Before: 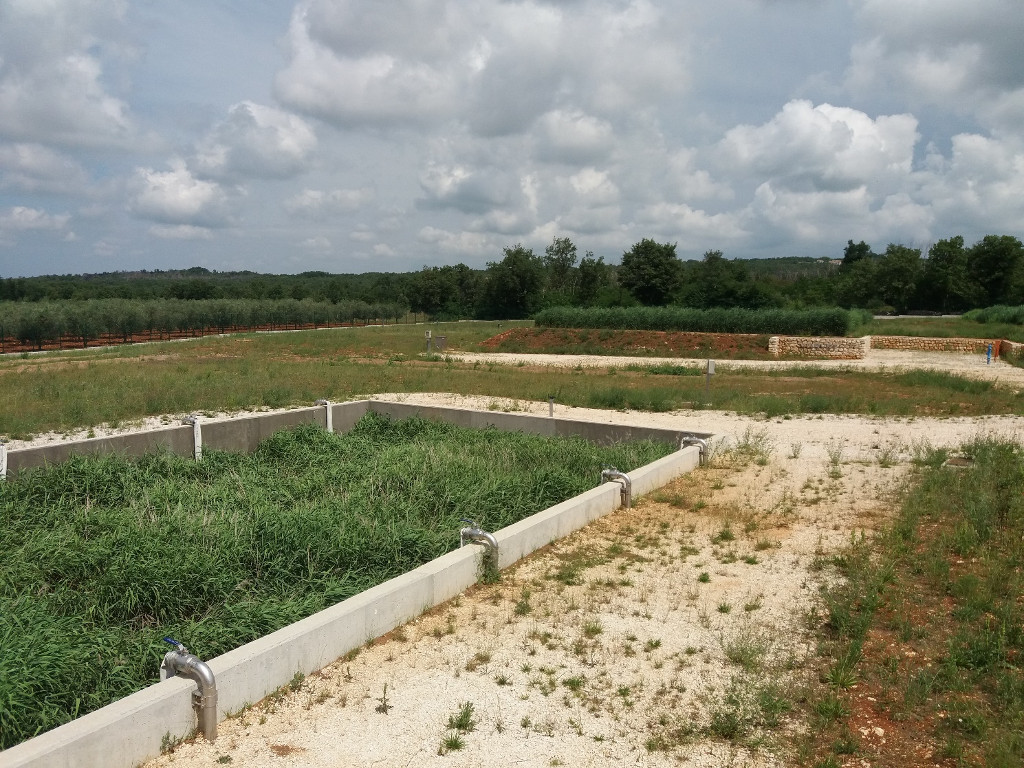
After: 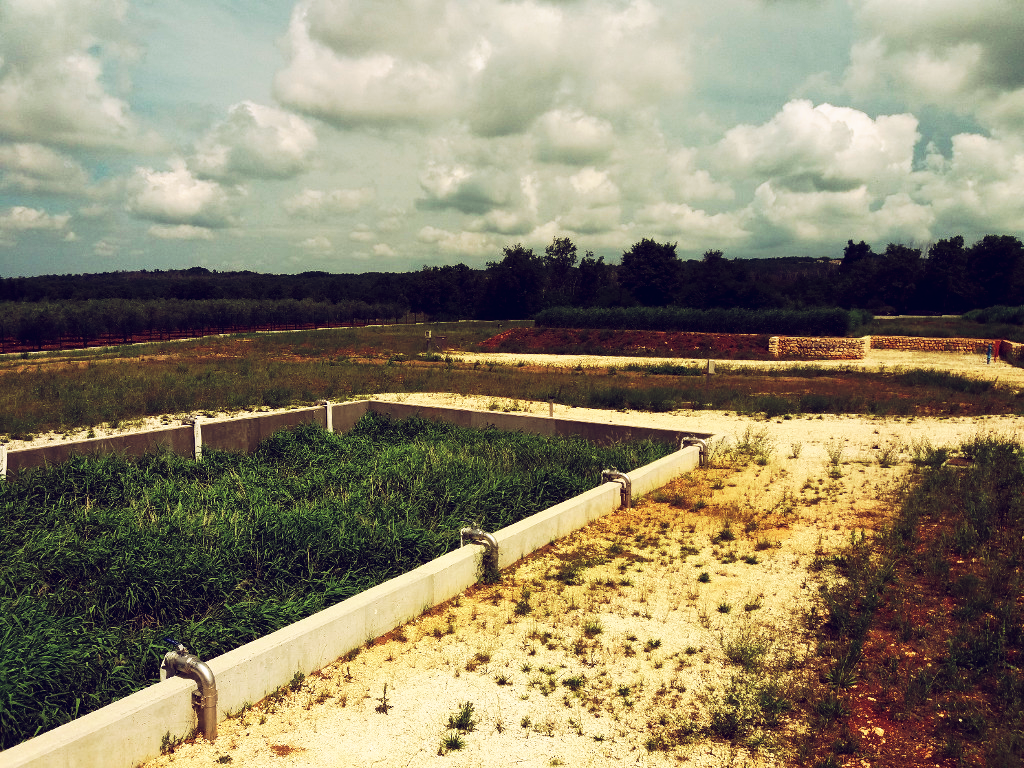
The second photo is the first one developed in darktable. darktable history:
tone curve: curves: ch0 [(0, 0) (0.003, 0.007) (0.011, 0.009) (0.025, 0.01) (0.044, 0.012) (0.069, 0.013) (0.1, 0.014) (0.136, 0.021) (0.177, 0.038) (0.224, 0.06) (0.277, 0.099) (0.335, 0.16) (0.399, 0.227) (0.468, 0.329) (0.543, 0.45) (0.623, 0.594) (0.709, 0.756) (0.801, 0.868) (0.898, 0.971) (1, 1)], preserve colors none
color look up table: target L [91.14, 92.51, 92.02, 82.62, 78.3, 75.02, 72.79, 69.32, 65.07, 63.45, 52.72, 41.82, 31.73, 200.07, 78.95, 75.11, 74.26, 66.49, 60.63, 58.27, 54.54, 43.95, 48.51, 43.63, 31.72, 11.42, 3.811, 84.63, 77.31, 64.67, 65.02, 62.6, 60.34, 49.75, 44.14, 39.83, 48.09, 46.87, 31.33, 10.25, 90.54, 83.3, 78.26, 77.42, 60.12, 49.13, 42.91, 26.72, 14.71], target a [-19.72, -15.05, -16.56, -47.33, -50.34, -40.26, -24.62, -36.73, -26.57, -6.873, -25.57, -2.981, -6.741, 0, 12.89, 16.22, 15.76, 32.18, 43, 50.89, 45.6, 24.9, 39.47, 39.65, 16.99, 37.32, 33.15, 9.341, 28.04, 45.21, 6.027, 60.48, 32.16, 30.11, 36.25, 22.14, 41.92, 47.29, 39.31, 37.28, -9.753, -38.82, -21.95, -28.13, -20.73, -1.546, 5.008, -5.99, 16.63], target b [59.36, 39.75, 45.43, 28.71, 46.04, 19.12, 40.45, 30.5, 17.86, 28.75, 24.39, 2.927, -0.44, 0, 18.52, 32.69, 44.67, 22.48, 34.45, 12.59, 32.7, 20.2, 13.51, 19.24, -3.109, -29.39, -41.49, 2.993, -22.37, -12.36, -39.05, -42.46, 7.41, -63.66, -26.19, -25.06, -3.529, -68.34, -38.99, -43.13, -10.27, -18.22, -21.38, 3.954, -2.264, -3.61, -30.05, -14.92, -35.03], num patches 49
